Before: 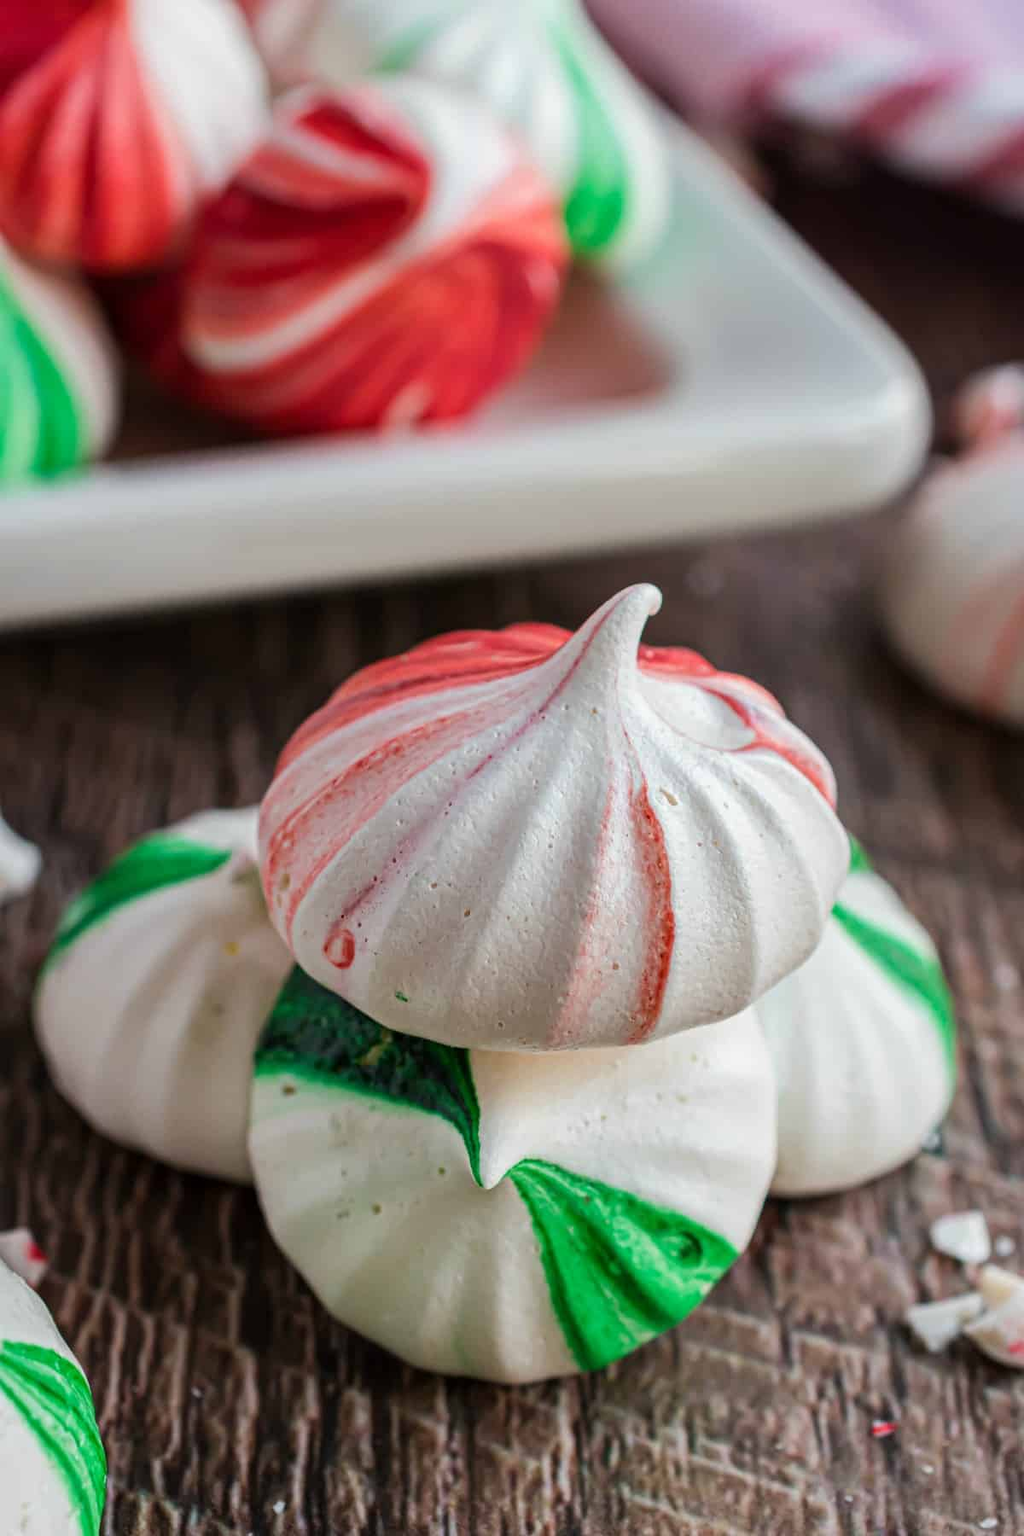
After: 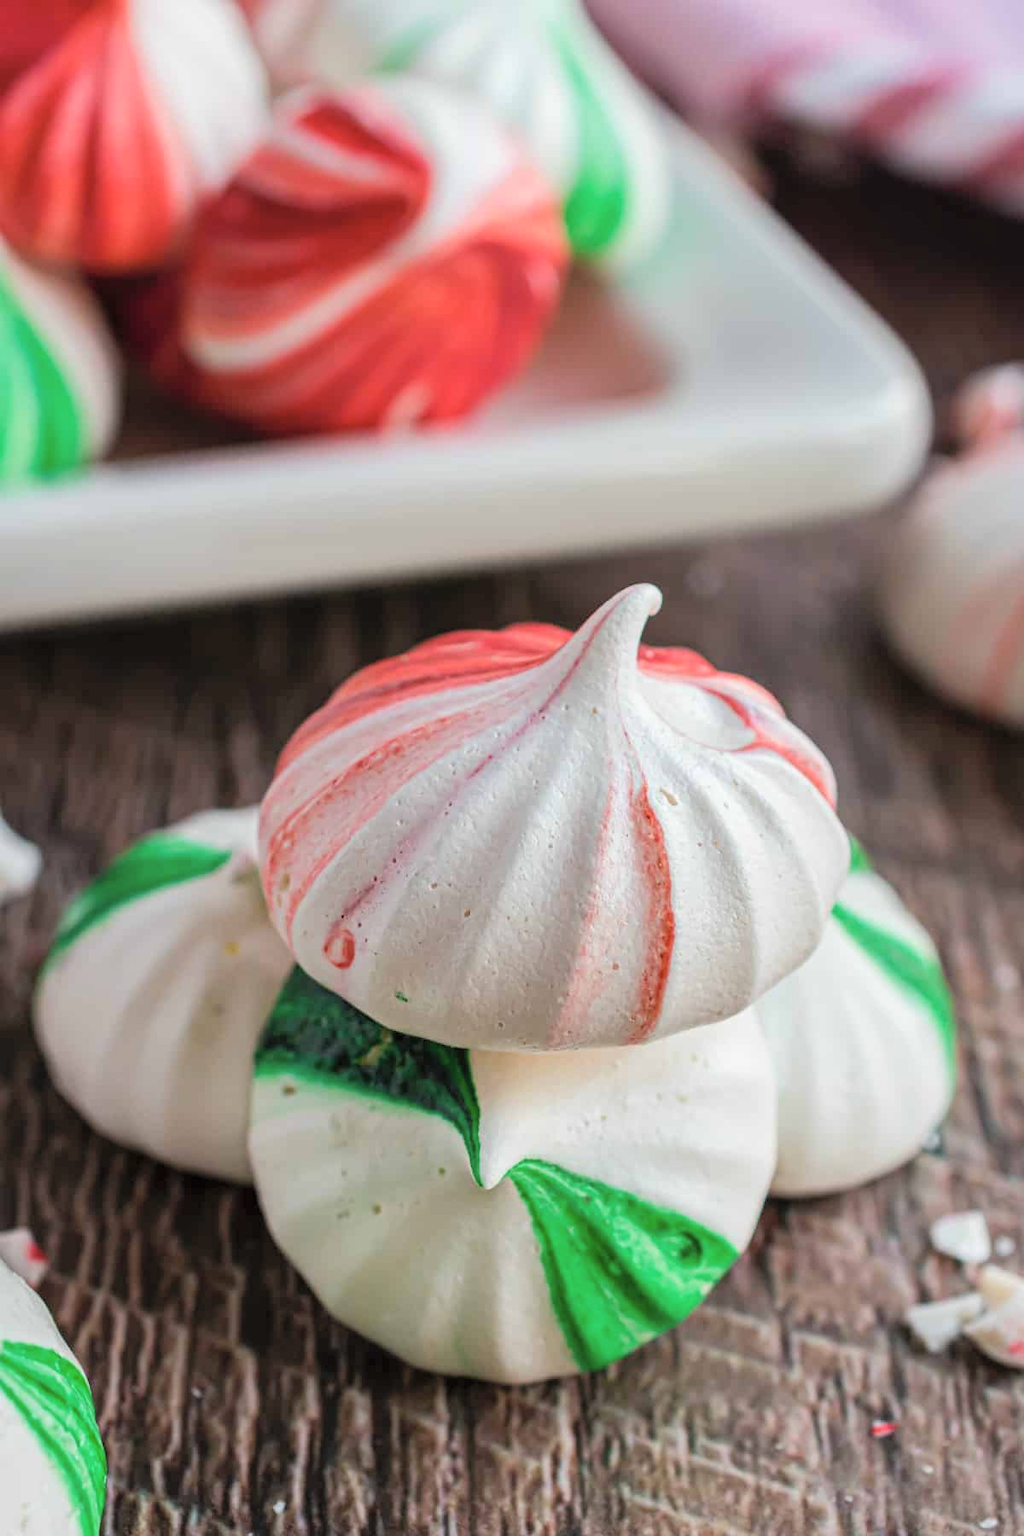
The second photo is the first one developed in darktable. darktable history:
contrast brightness saturation: brightness 0.144
